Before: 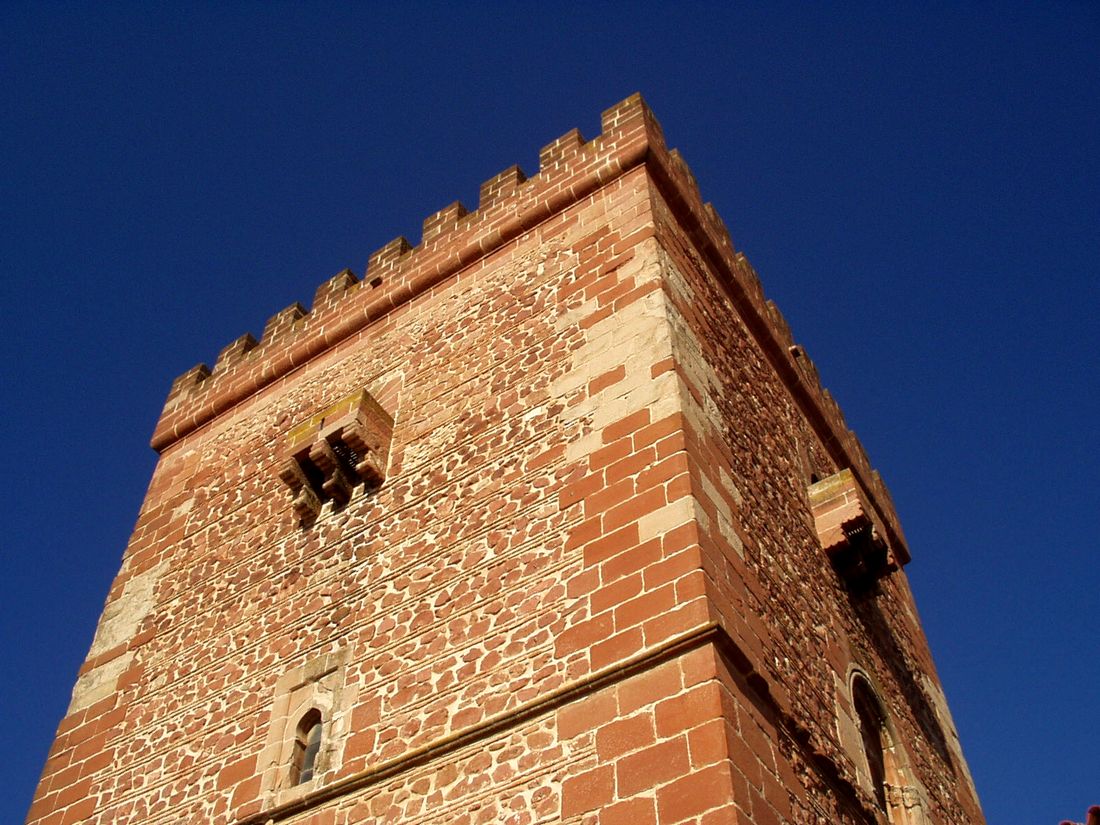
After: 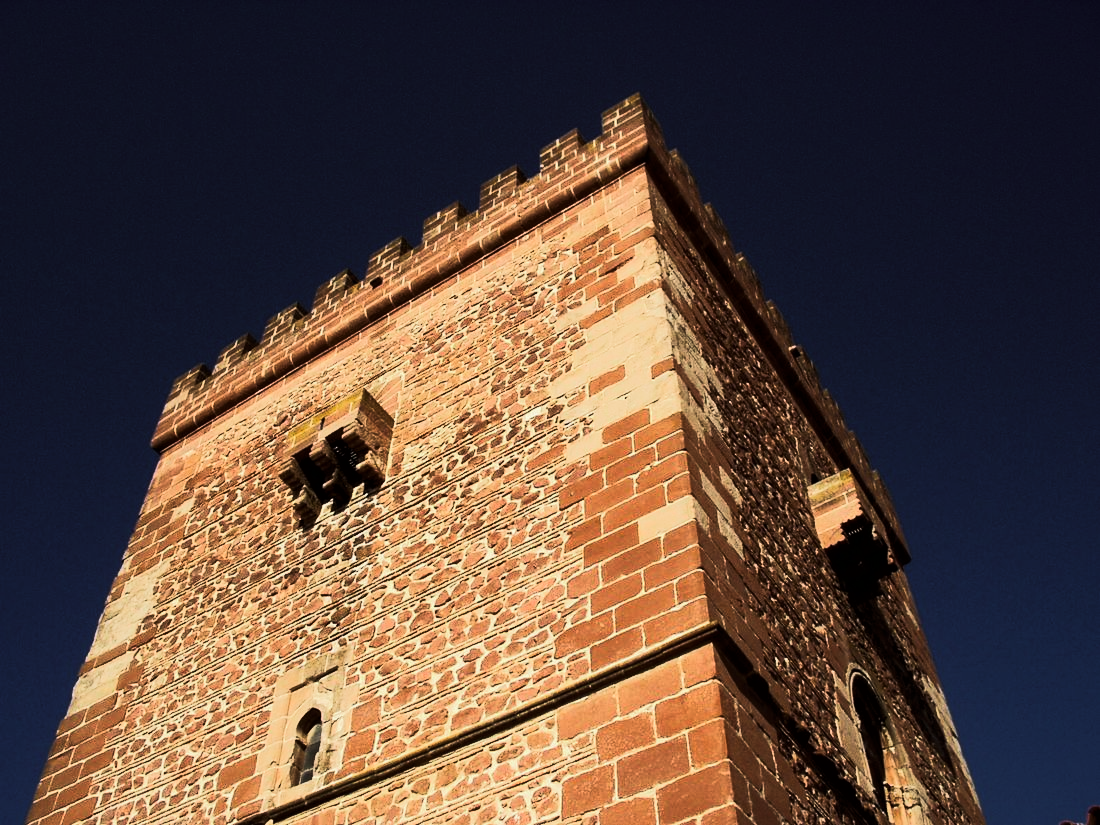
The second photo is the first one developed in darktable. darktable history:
tone curve: curves: ch0 [(0, 0) (0.003, 0.002) (0.011, 0.002) (0.025, 0.002) (0.044, 0.007) (0.069, 0.014) (0.1, 0.026) (0.136, 0.04) (0.177, 0.061) (0.224, 0.1) (0.277, 0.151) (0.335, 0.198) (0.399, 0.272) (0.468, 0.387) (0.543, 0.553) (0.623, 0.716) (0.709, 0.8) (0.801, 0.855) (0.898, 0.897) (1, 1)], color space Lab, linked channels, preserve colors none
exposure: exposure -0.069 EV, compensate highlight preservation false
